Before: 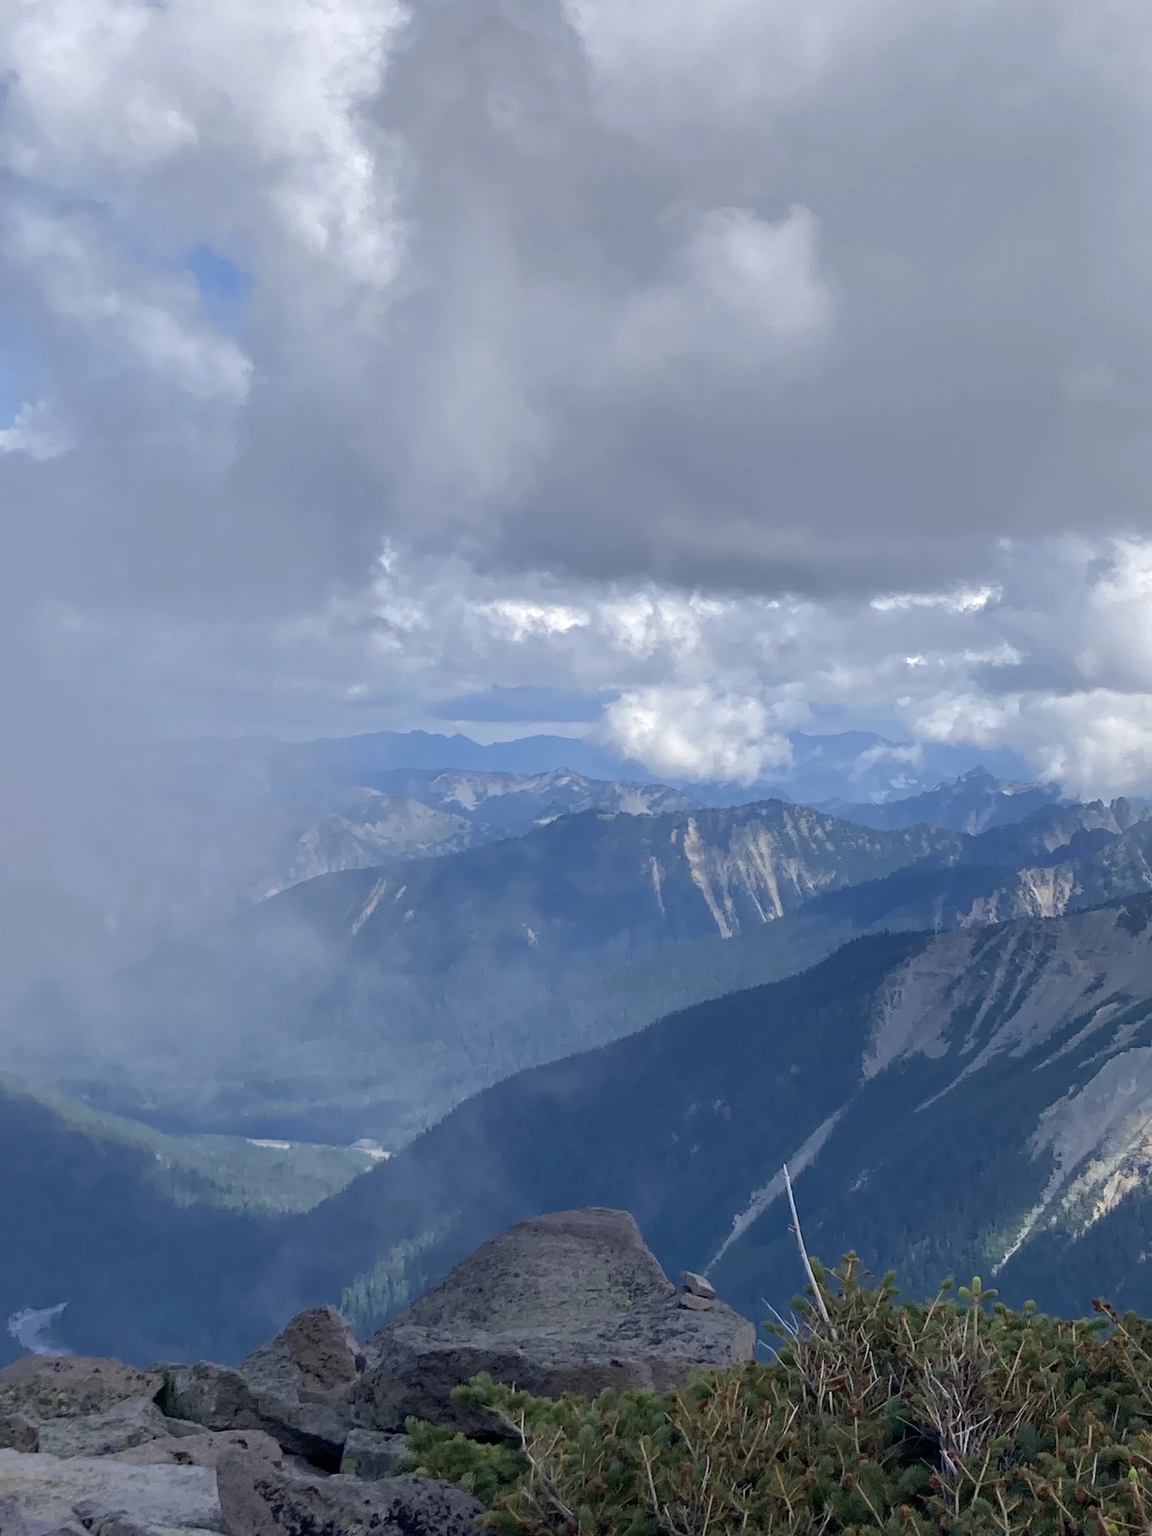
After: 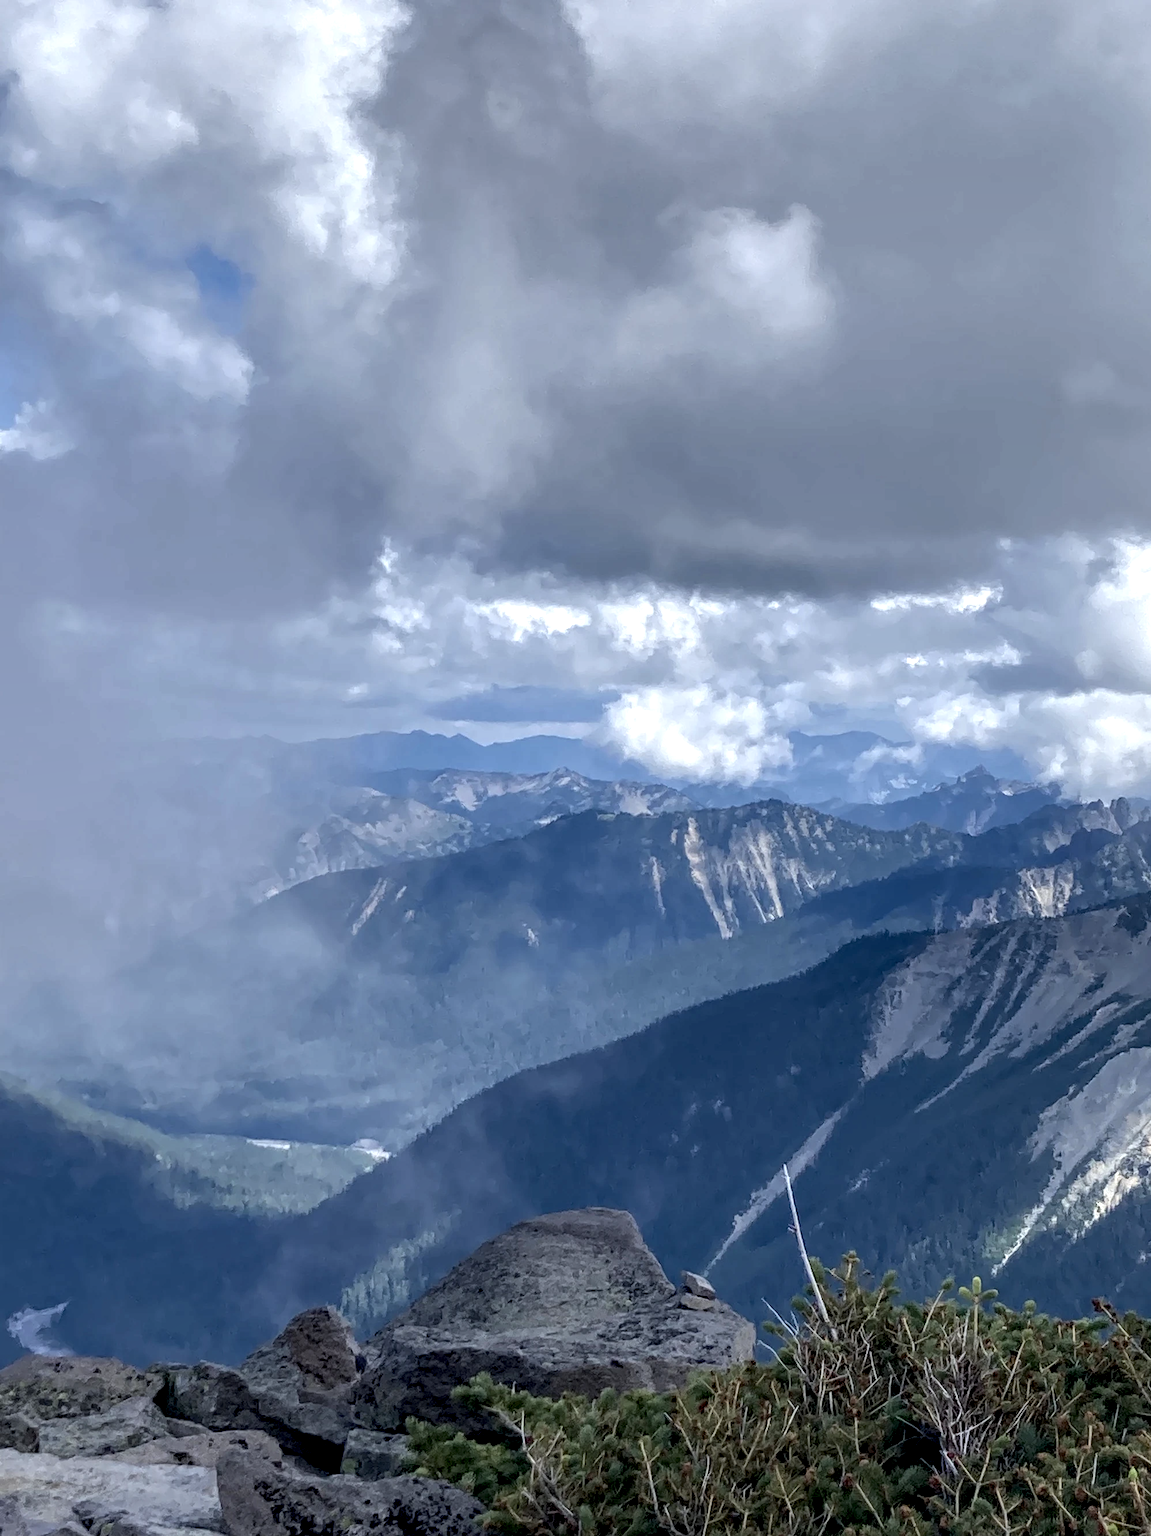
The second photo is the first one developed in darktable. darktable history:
white balance: red 0.982, blue 1.018
local contrast: highlights 12%, shadows 38%, detail 183%, midtone range 0.471
